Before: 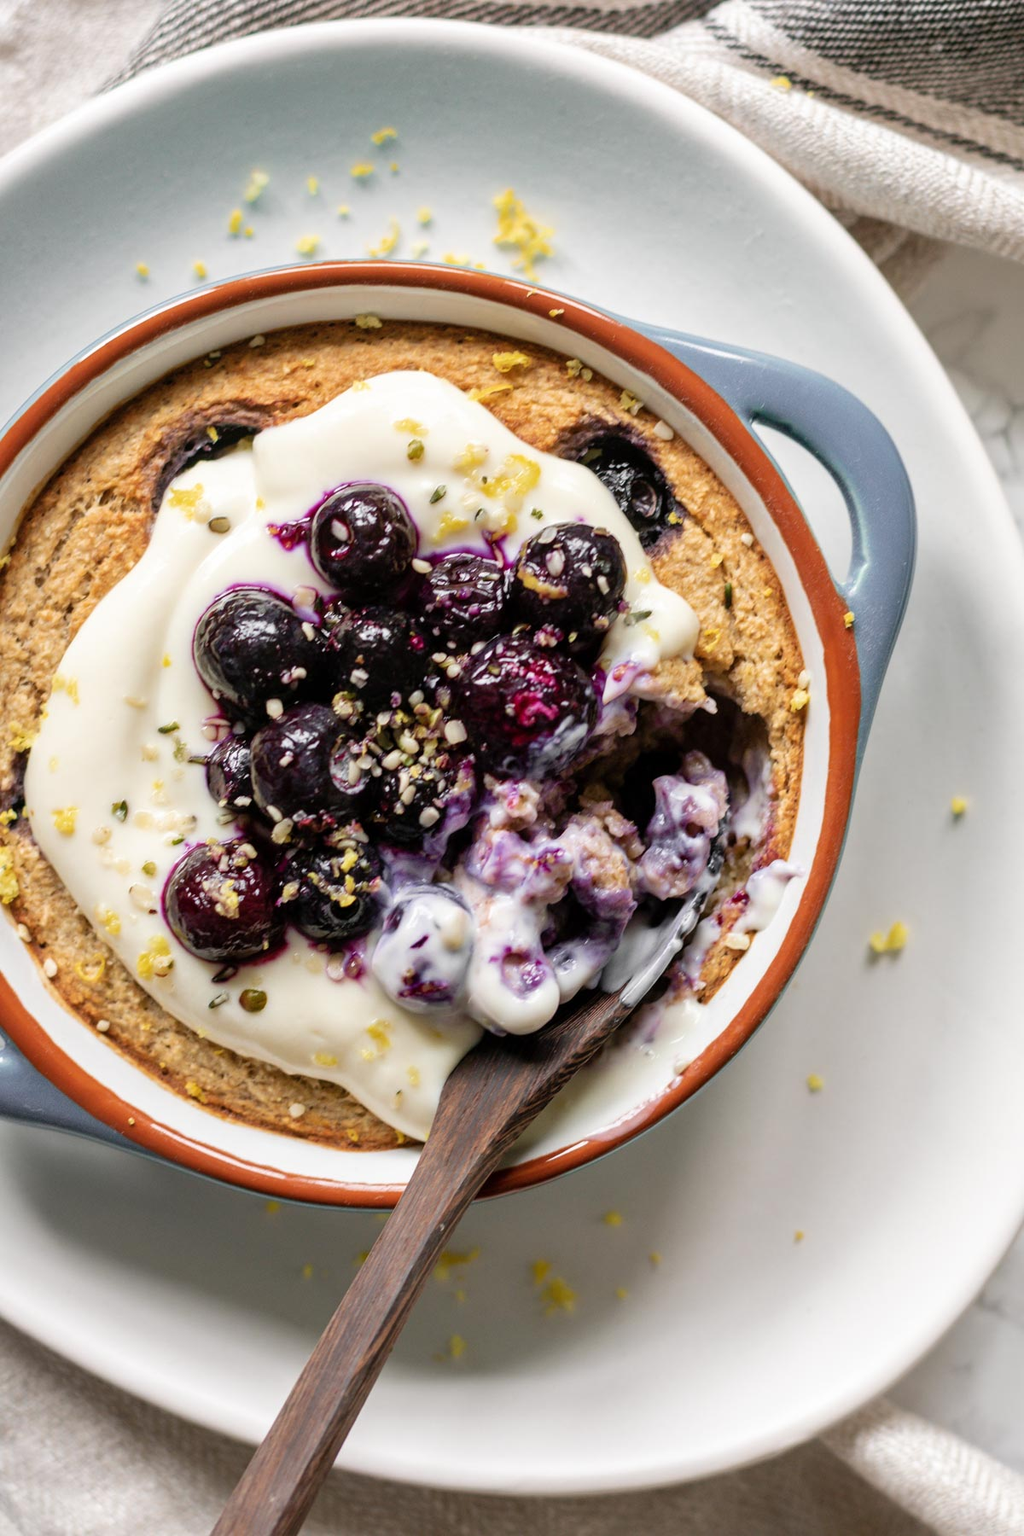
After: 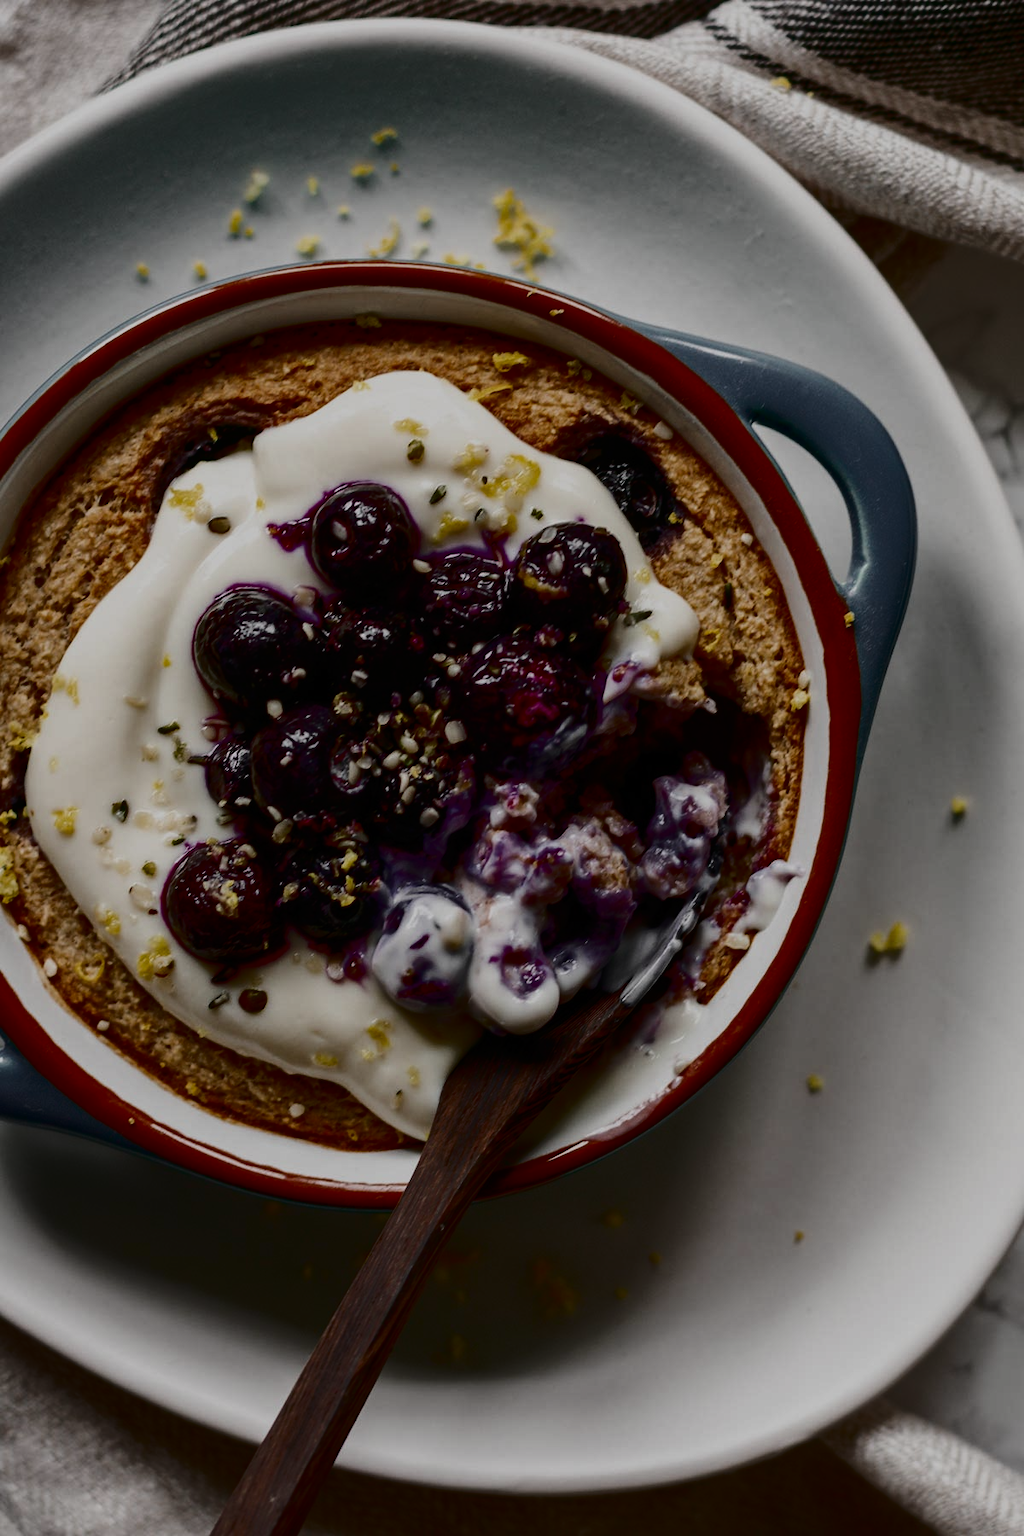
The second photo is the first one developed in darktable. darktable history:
tone curve: curves: ch0 [(0, 0) (0.003, 0.004) (0.011, 0.006) (0.025, 0.008) (0.044, 0.012) (0.069, 0.017) (0.1, 0.021) (0.136, 0.029) (0.177, 0.043) (0.224, 0.062) (0.277, 0.108) (0.335, 0.166) (0.399, 0.301) (0.468, 0.467) (0.543, 0.64) (0.623, 0.803) (0.709, 0.908) (0.801, 0.969) (0.898, 0.988) (1, 1)], color space Lab, independent channels, preserve colors none
exposure: exposure -1.461 EV, compensate exposure bias true, compensate highlight preservation false
contrast brightness saturation: contrast 0.052
